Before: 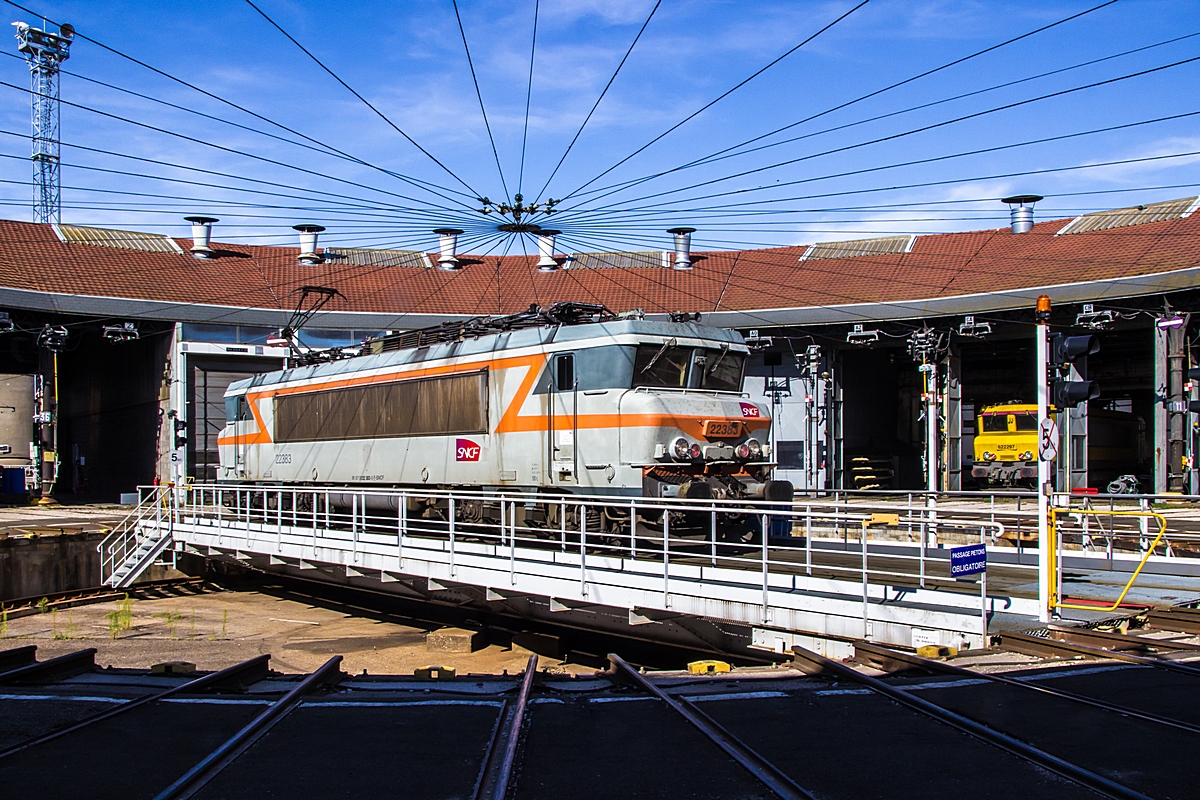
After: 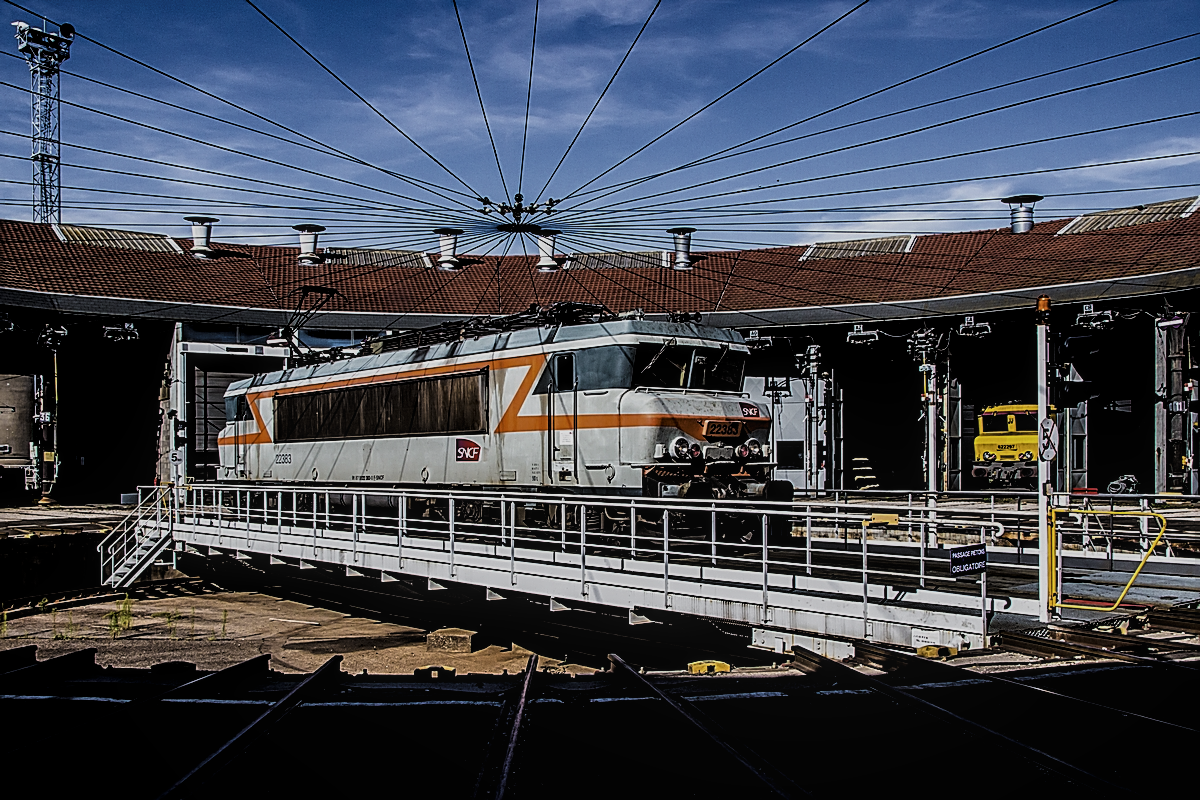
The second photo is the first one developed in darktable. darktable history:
levels: mode automatic, black 8.58%, gray 59.42%, levels [0, 0.445, 1]
exposure: black level correction 0.011, exposure -0.478 EV, compensate highlight preservation false
local contrast: on, module defaults
sharpen: on, module defaults
filmic rgb: black relative exposure -4 EV, white relative exposure 3 EV, hardness 3.02, contrast 1.5
